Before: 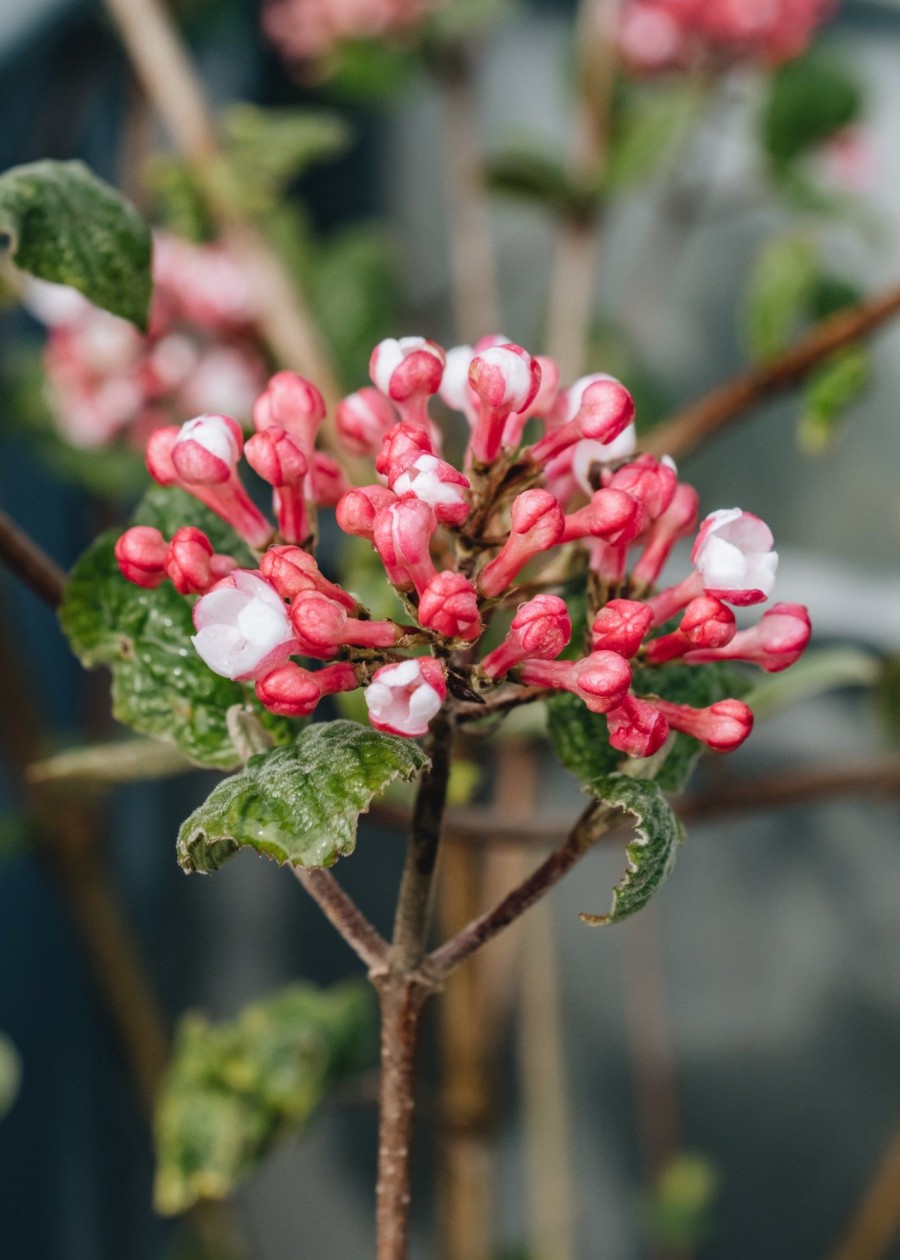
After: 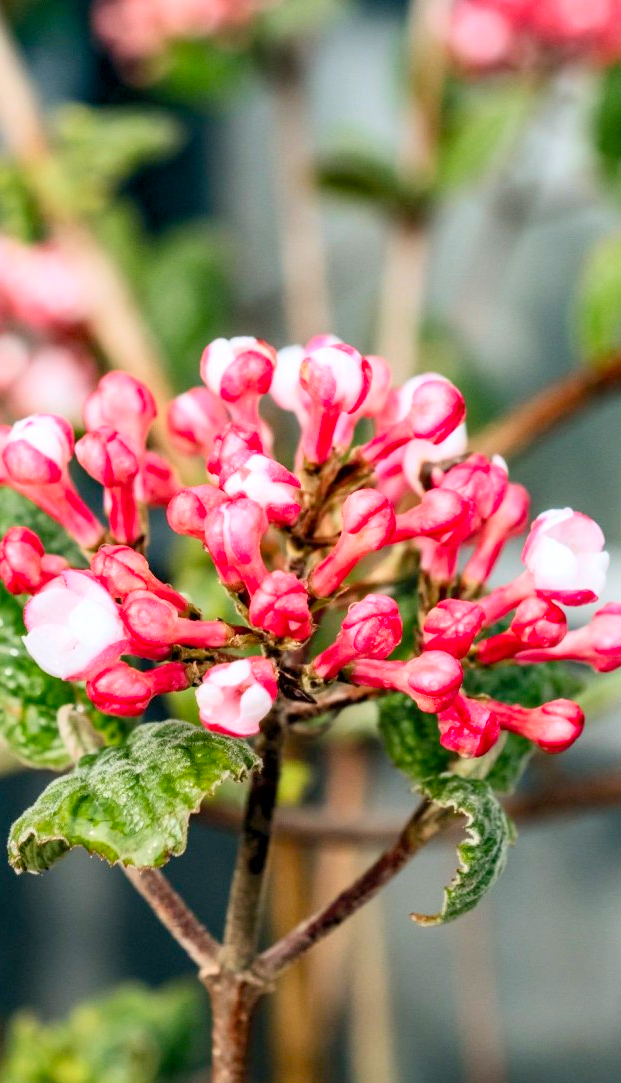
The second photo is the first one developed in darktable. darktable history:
crop: left 18.812%, right 12.142%, bottom 13.994%
exposure: black level correction 0.007, exposure 0.156 EV, compensate exposure bias true, compensate highlight preservation false
contrast brightness saturation: contrast 0.236, brightness 0.248, saturation 0.389
